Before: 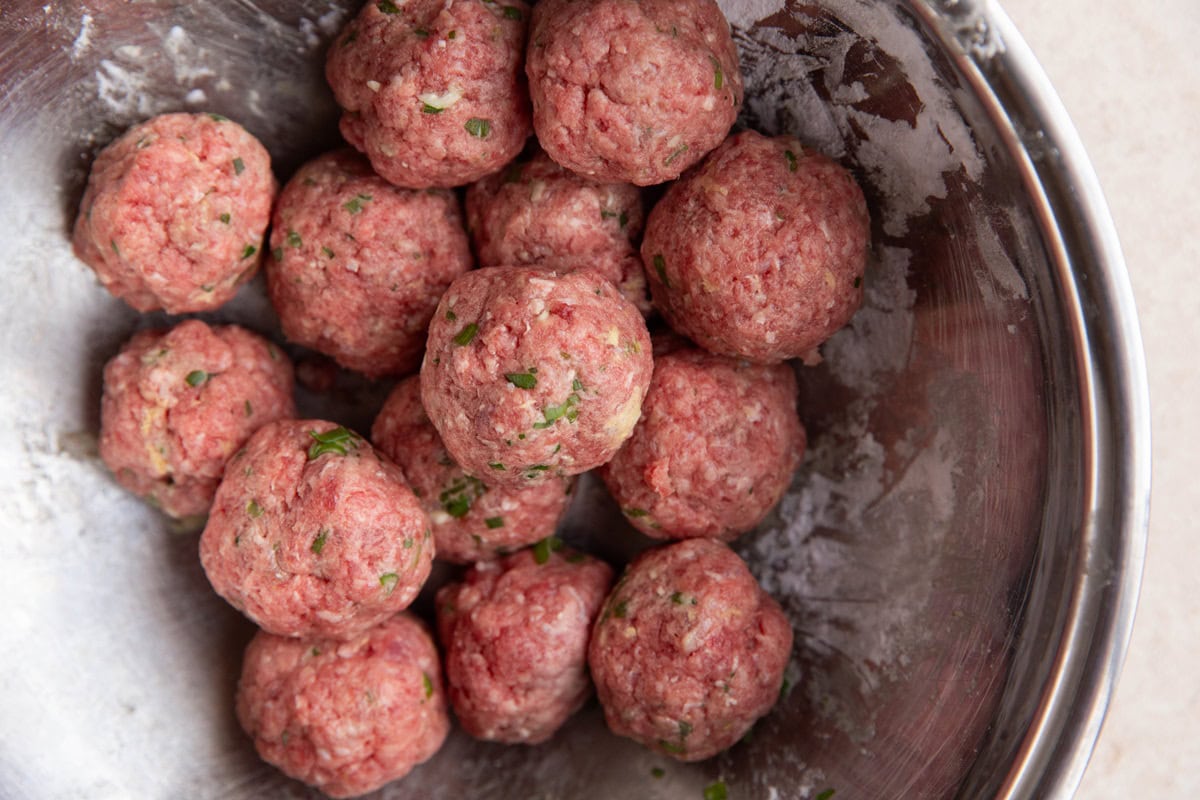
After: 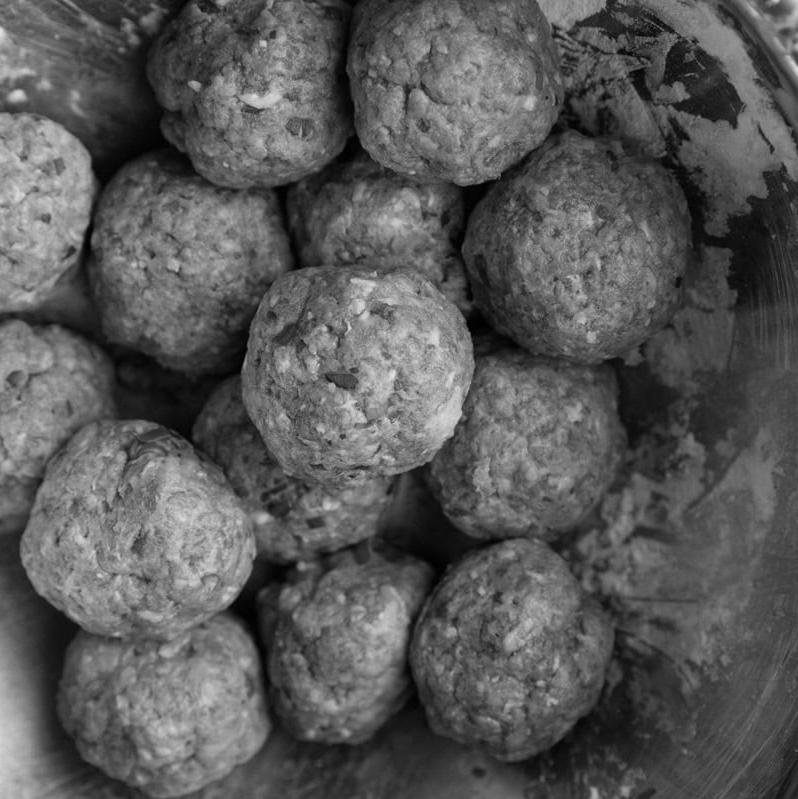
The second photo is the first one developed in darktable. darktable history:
crop and rotate: left 14.975%, right 18.455%
color calibration: output gray [0.22, 0.42, 0.37, 0], illuminant as shot in camera, x 0.358, y 0.373, temperature 4628.91 K
